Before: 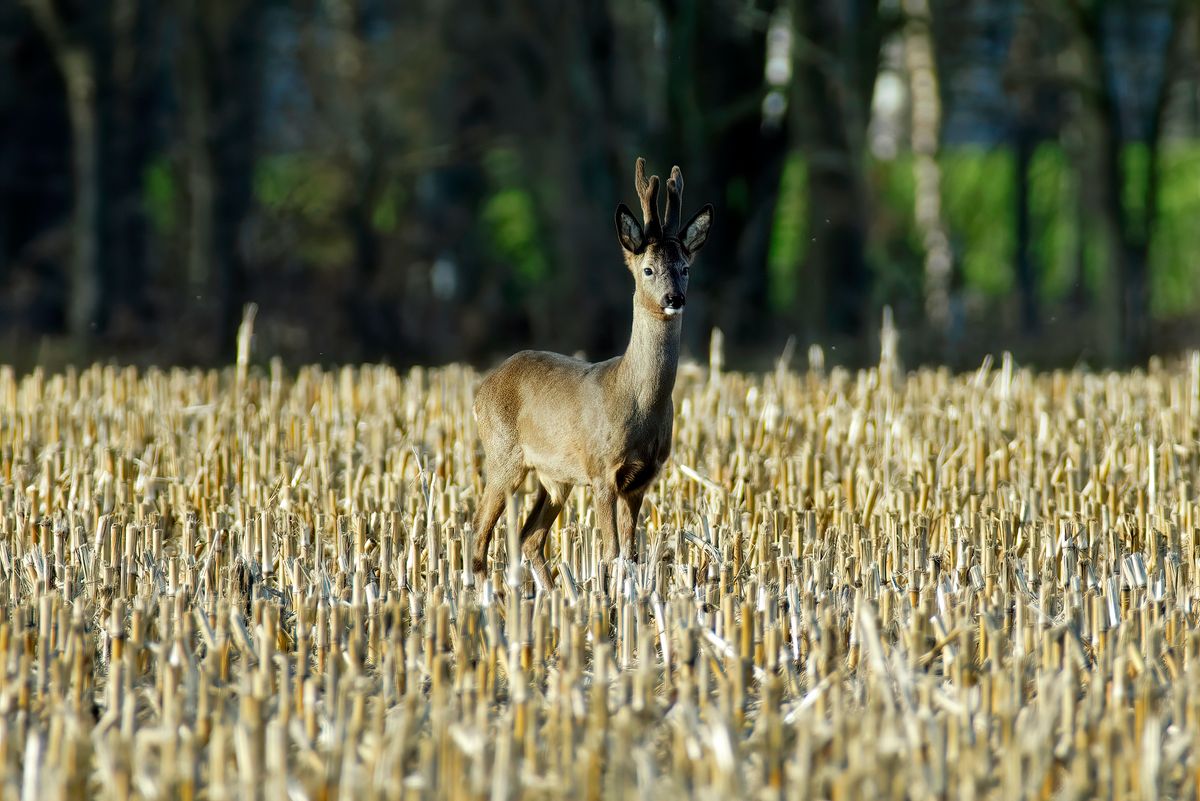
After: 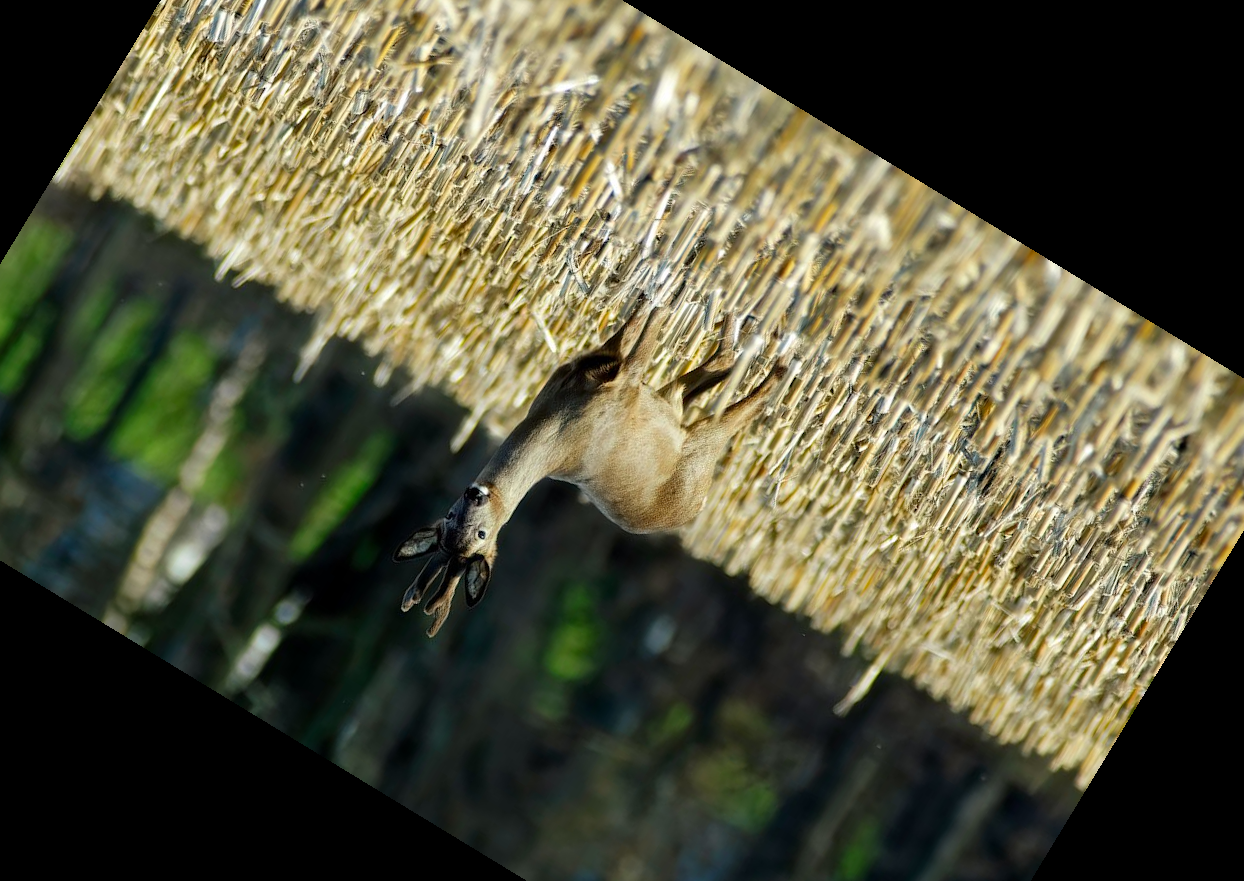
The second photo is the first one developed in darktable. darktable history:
vibrance: on, module defaults
crop and rotate: angle 148.68°, left 9.111%, top 15.603%, right 4.588%, bottom 17.041%
